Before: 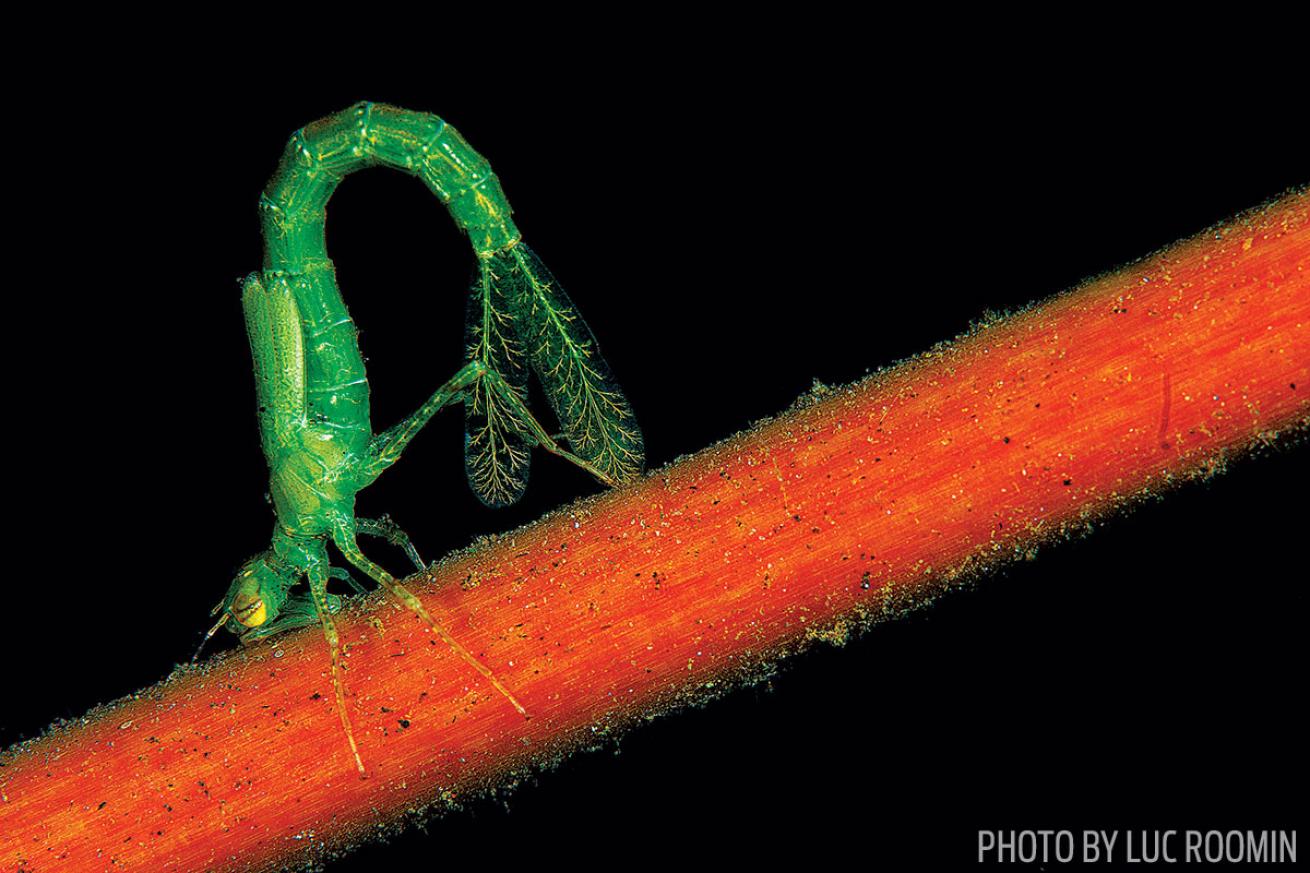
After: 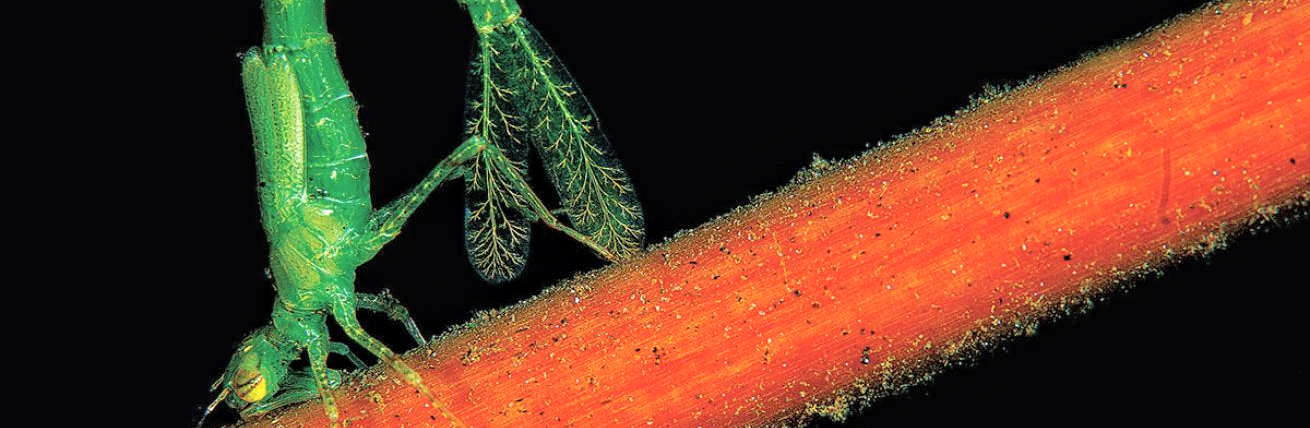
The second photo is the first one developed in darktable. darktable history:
contrast brightness saturation: brightness 0.144
exposure: black level correction 0, exposure 0 EV, compensate highlight preservation false
contrast equalizer: octaves 7, y [[0.5, 0.542, 0.583, 0.625, 0.667, 0.708], [0.5 ×6], [0.5 ×6], [0, 0.033, 0.067, 0.1, 0.133, 0.167], [0, 0.05, 0.1, 0.15, 0.2, 0.25]], mix 0.135
crop and rotate: top 25.857%, bottom 25.015%
